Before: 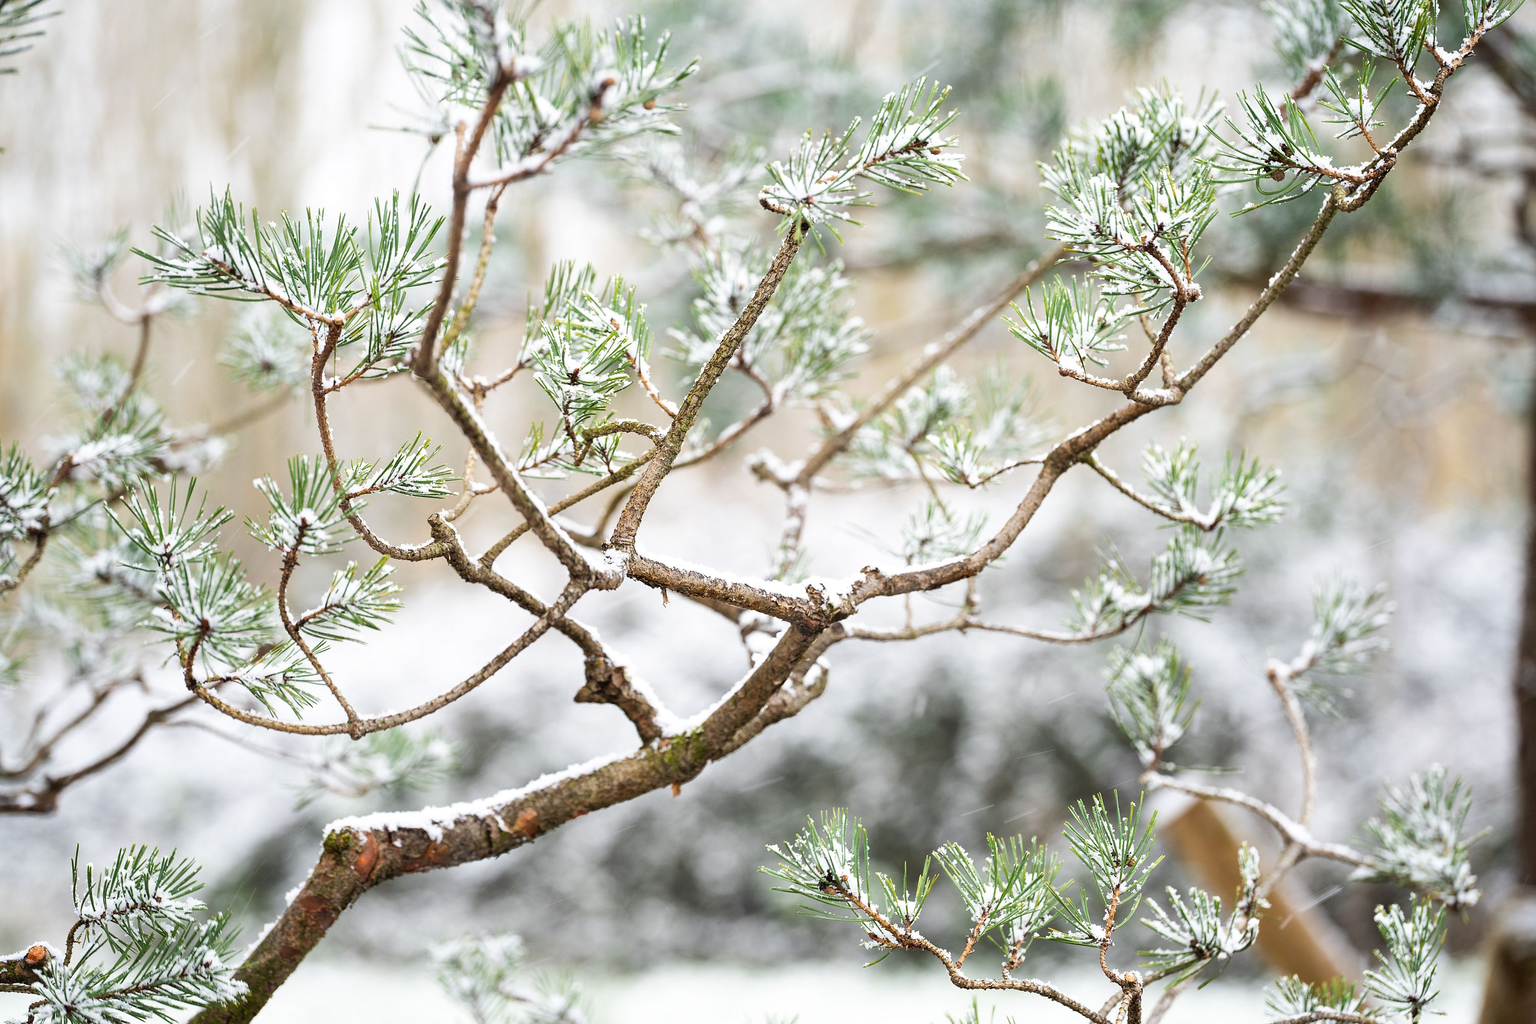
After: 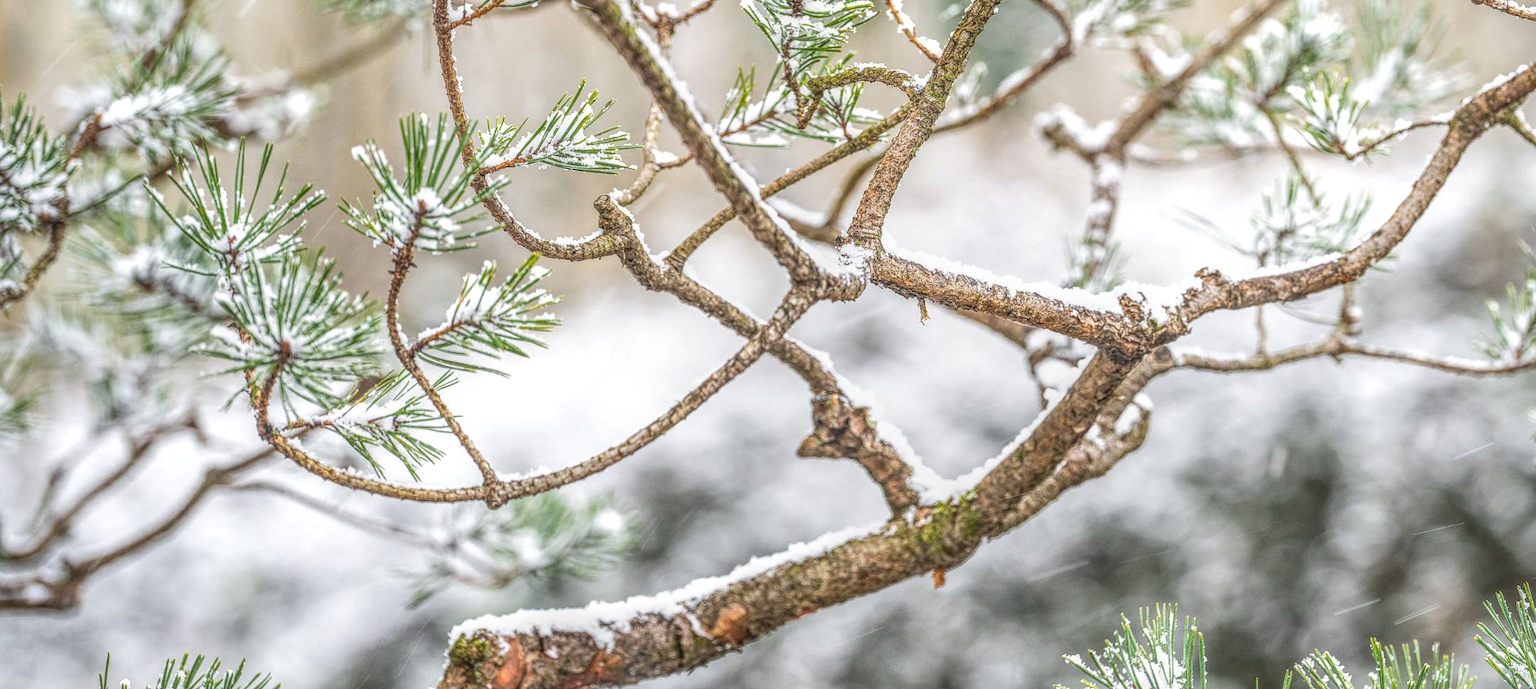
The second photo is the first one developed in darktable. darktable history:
local contrast: highlights 0%, shadows 0%, detail 200%, midtone range 0.25
crop: top 36.498%, right 27.964%, bottom 14.995%
